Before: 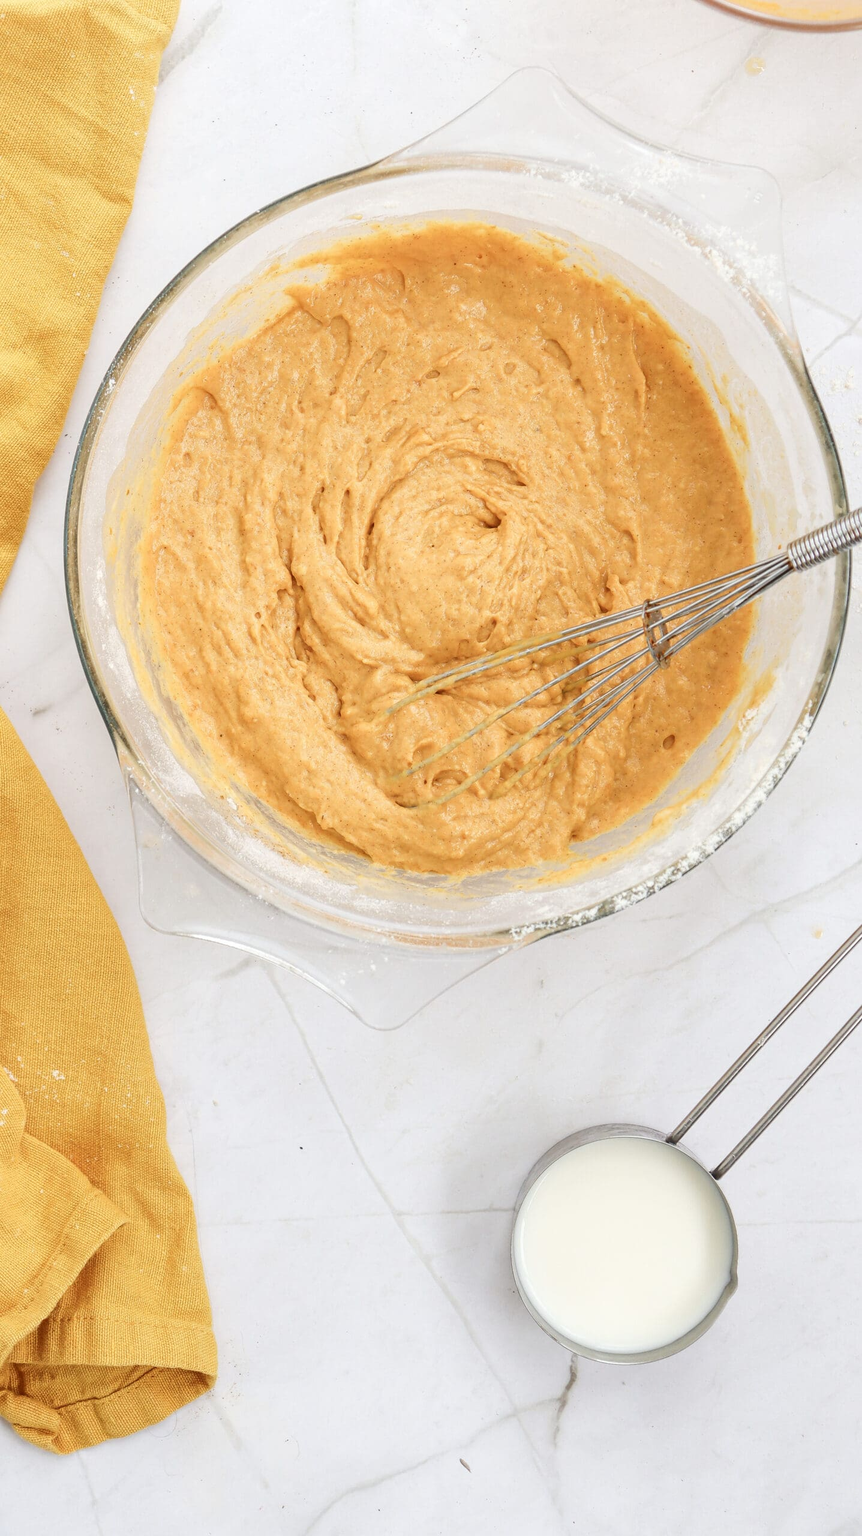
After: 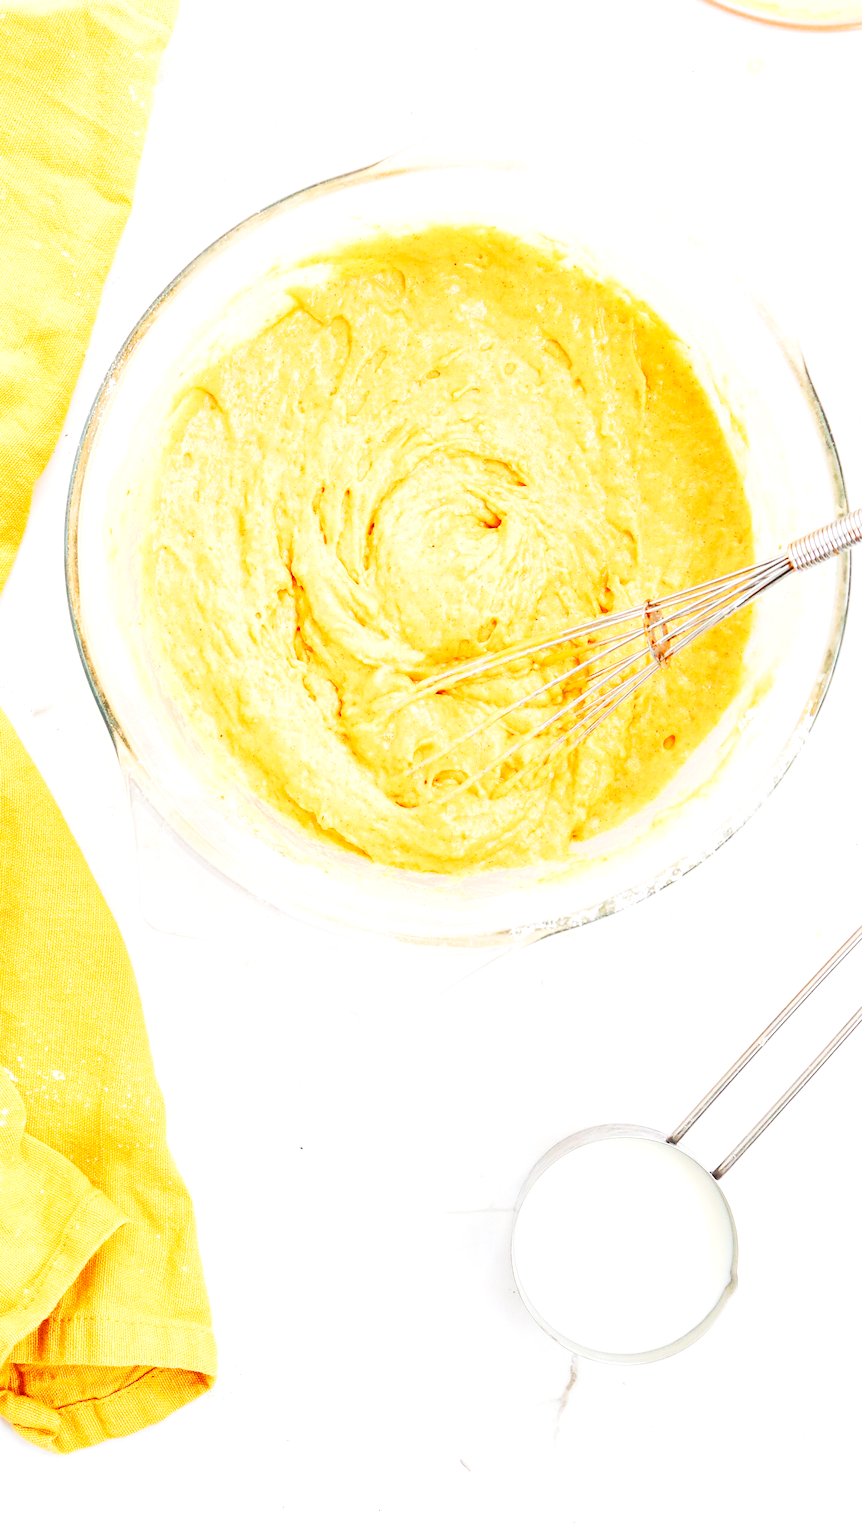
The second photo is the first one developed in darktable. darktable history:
contrast brightness saturation: saturation 0.133
exposure: exposure 1 EV, compensate highlight preservation false
tone curve: curves: ch0 [(0, 0) (0.091, 0.075) (0.389, 0.441) (0.696, 0.808) (0.844, 0.908) (0.909, 0.942) (1, 0.973)]; ch1 [(0, 0) (0.437, 0.404) (0.48, 0.486) (0.5, 0.5) (0.529, 0.556) (0.58, 0.606) (0.616, 0.654) (1, 1)]; ch2 [(0, 0) (0.442, 0.415) (0.5, 0.5) (0.535, 0.567) (0.585, 0.632) (1, 1)], preserve colors none
